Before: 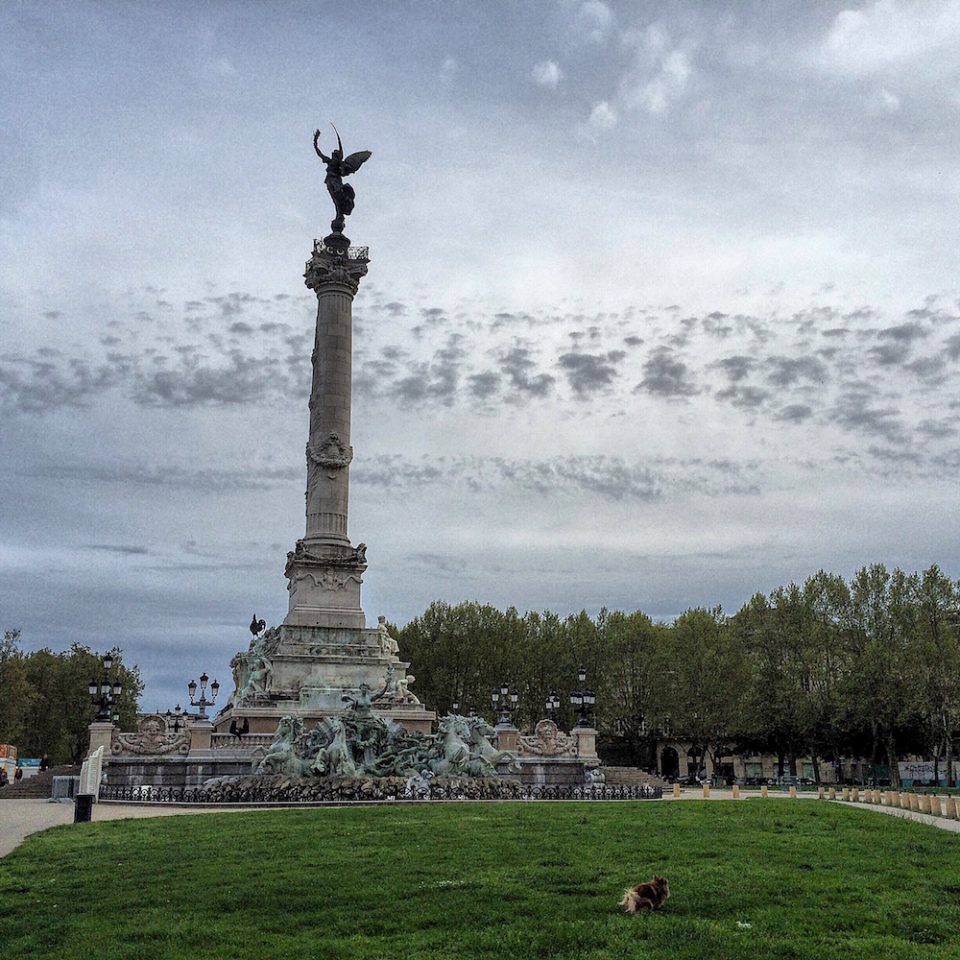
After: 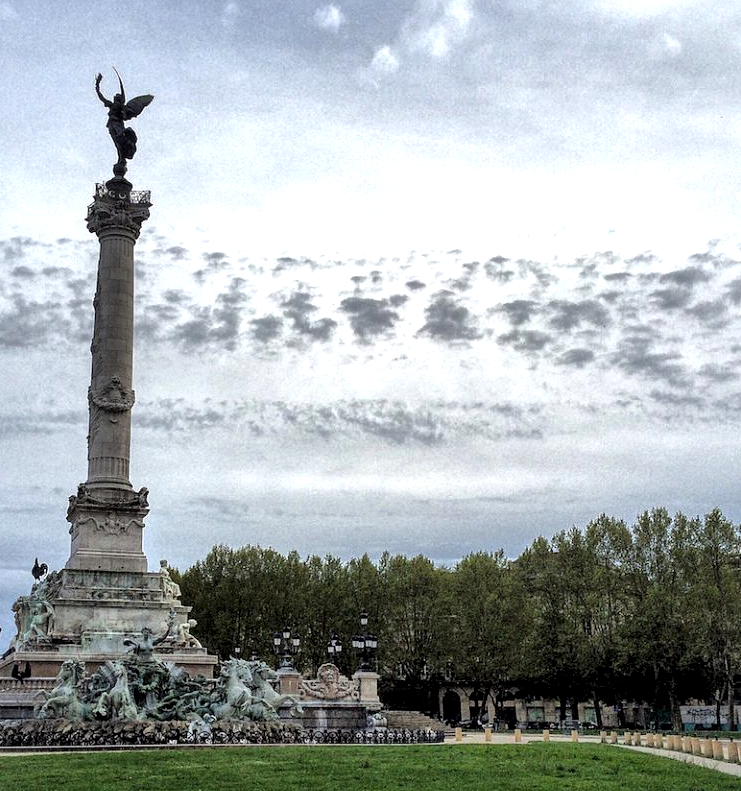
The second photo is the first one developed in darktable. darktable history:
crop: left 22.72%, top 5.873%, bottom 11.651%
tone equalizer: -8 EV -0.394 EV, -7 EV -0.407 EV, -6 EV -0.324 EV, -5 EV -0.193 EV, -3 EV 0.238 EV, -2 EV 0.346 EV, -1 EV 0.403 EV, +0 EV 0.438 EV
local contrast: mode bilateral grid, contrast 25, coarseness 60, detail 152%, midtone range 0.2
